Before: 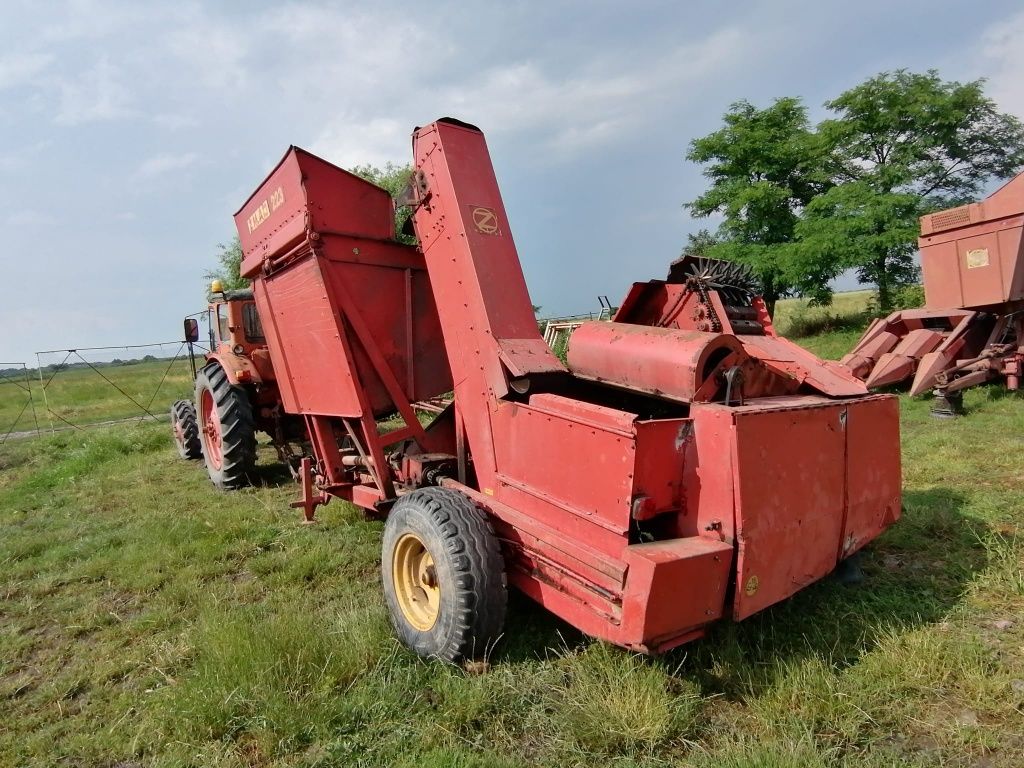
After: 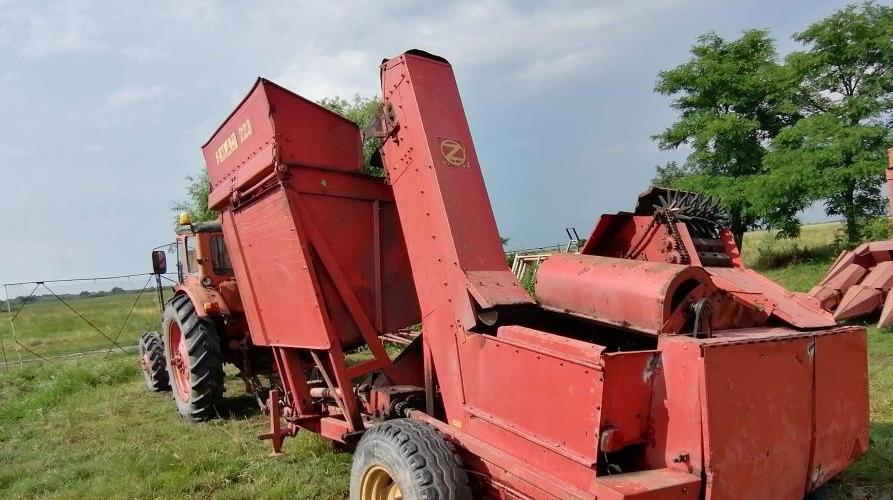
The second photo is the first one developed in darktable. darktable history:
crop: left 3.134%, top 8.922%, right 9.659%, bottom 25.877%
